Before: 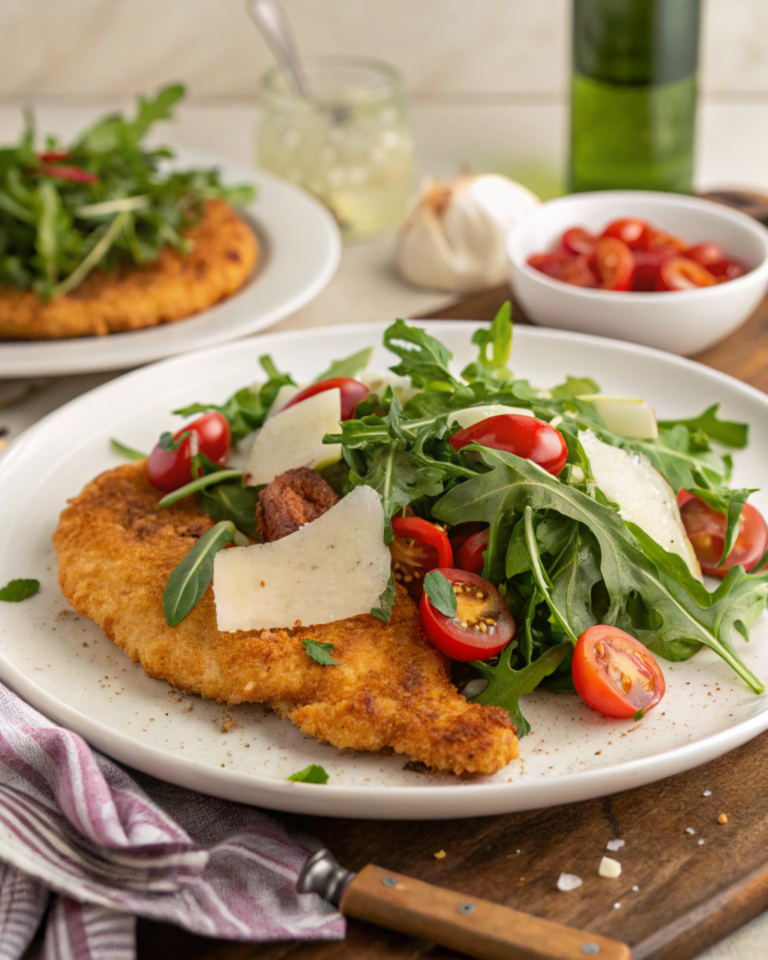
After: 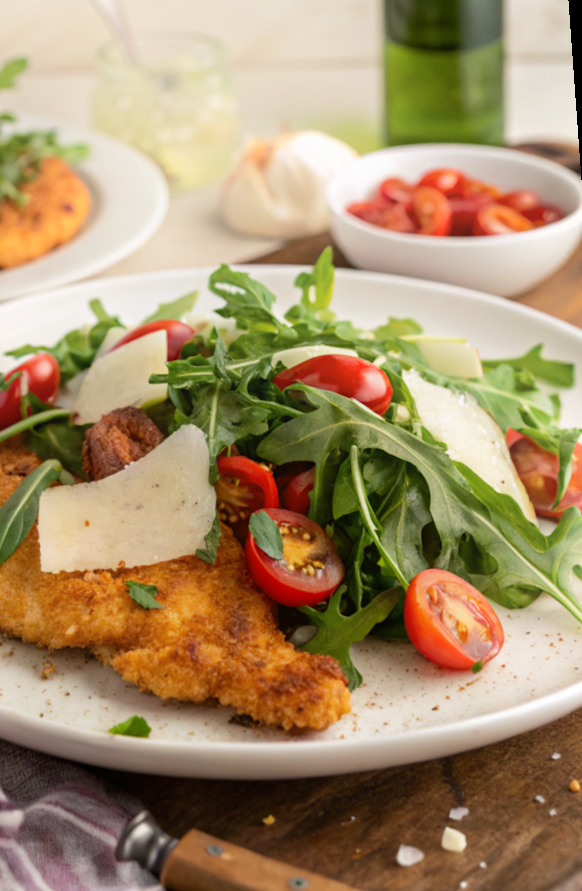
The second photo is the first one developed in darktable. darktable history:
crop and rotate: left 24.034%, top 2.838%, right 6.406%, bottom 6.299%
rotate and perspective: rotation 0.128°, lens shift (vertical) -0.181, lens shift (horizontal) -0.044, shear 0.001, automatic cropping off
shadows and highlights: shadows -54.3, highlights 86.09, soften with gaussian
